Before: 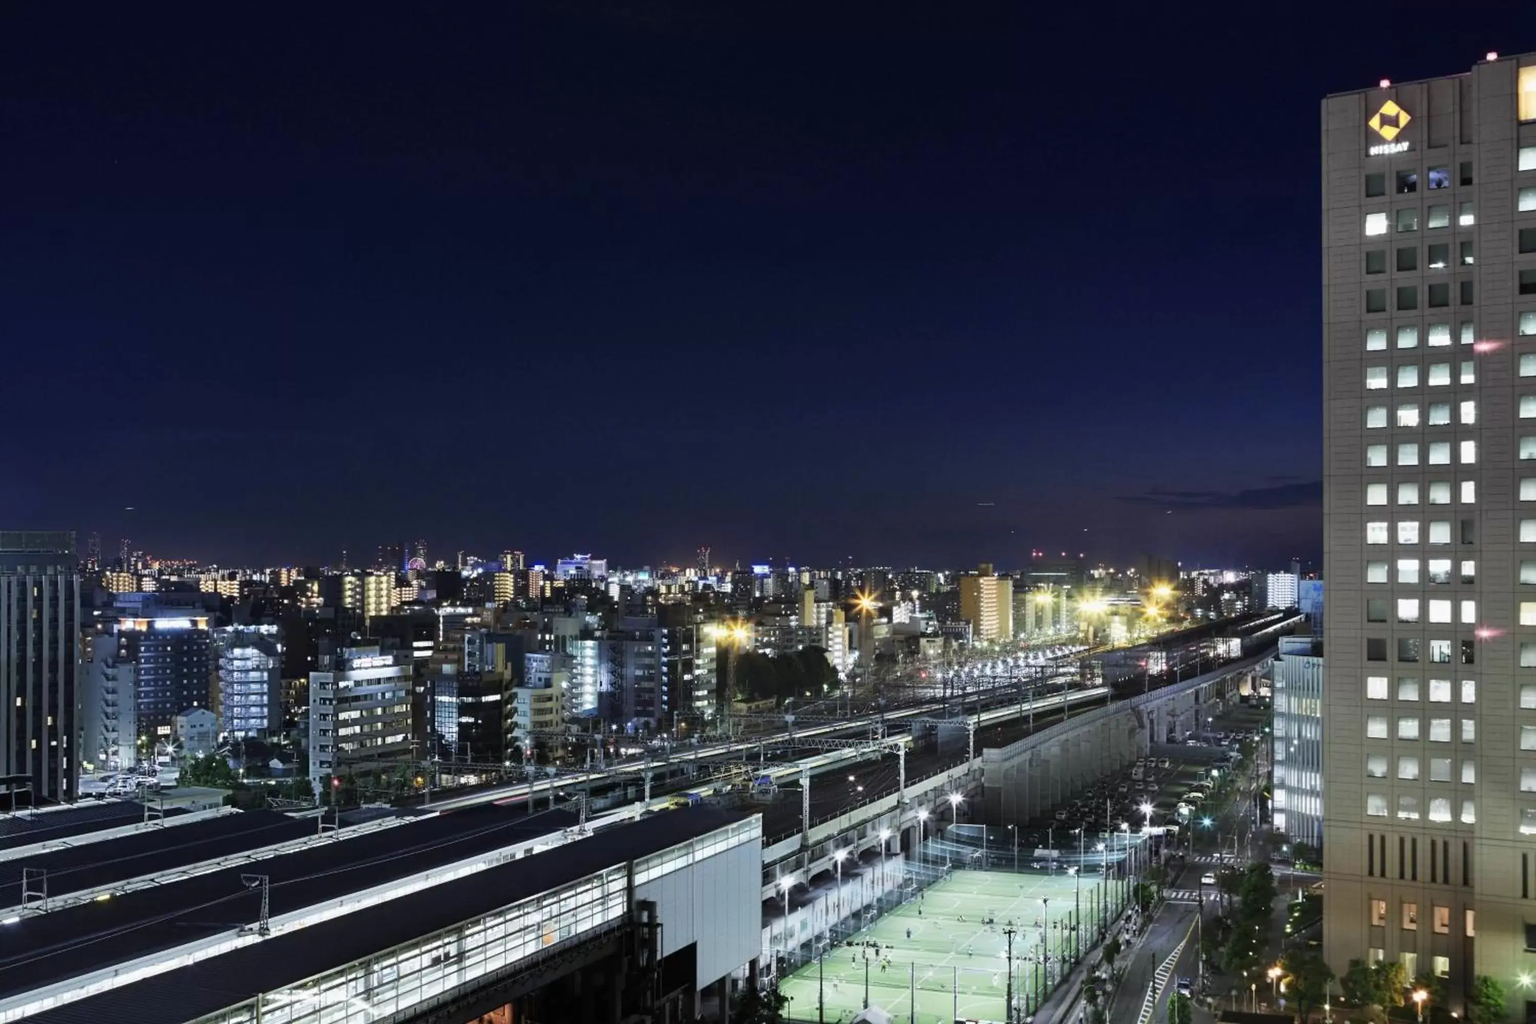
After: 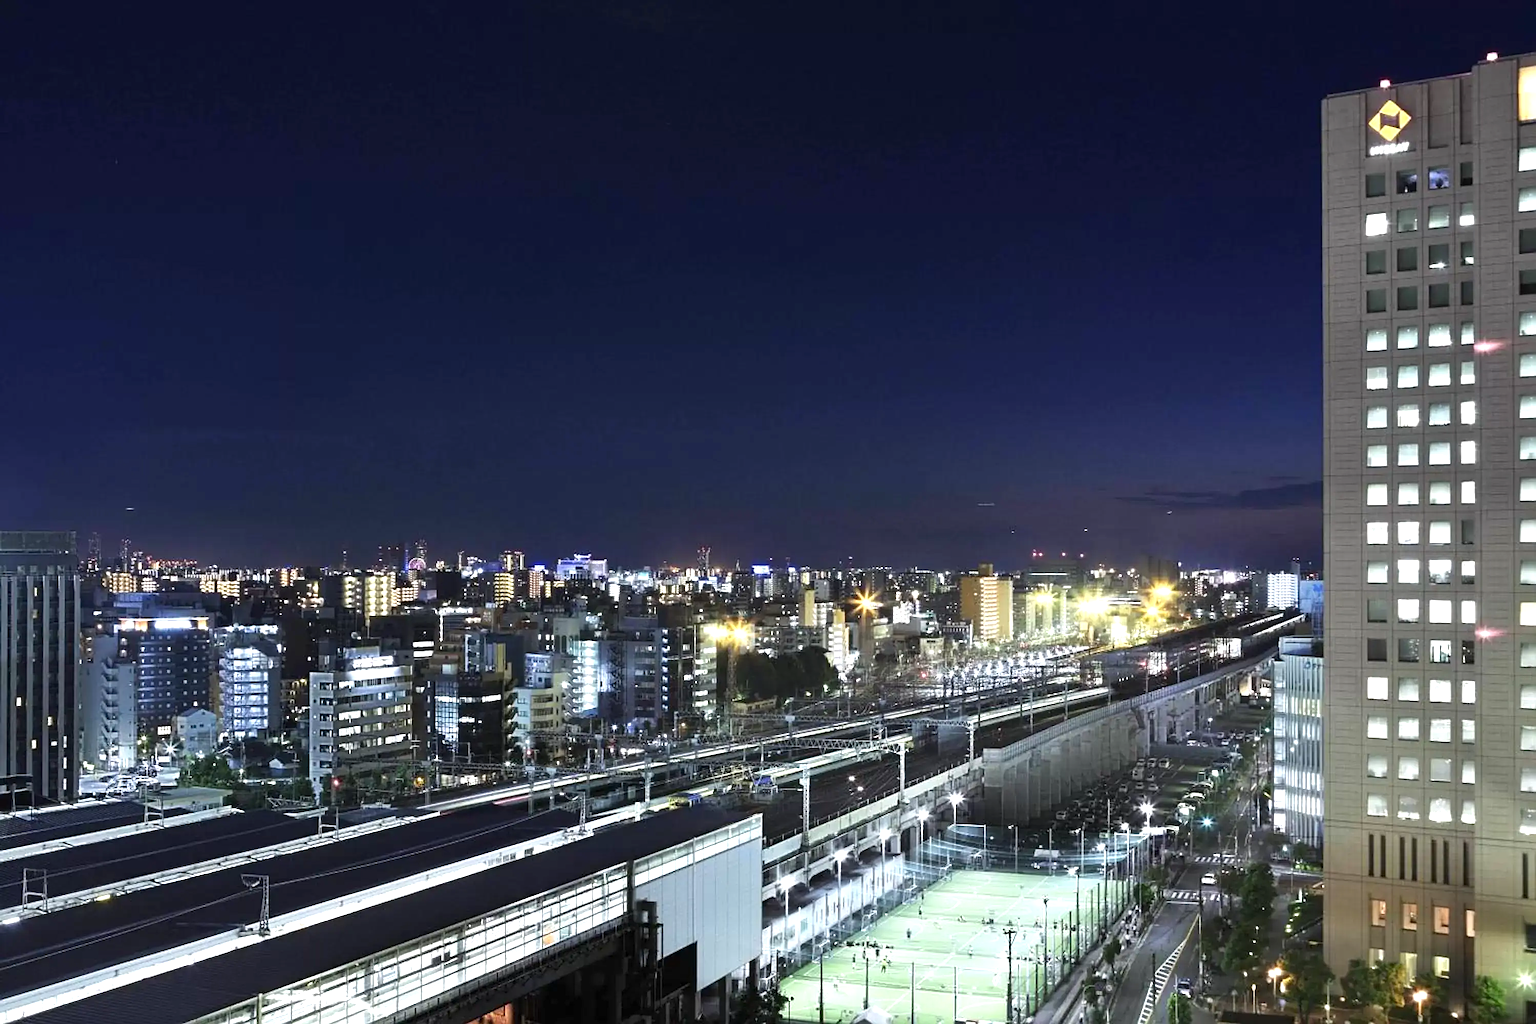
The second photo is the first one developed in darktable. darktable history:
exposure: exposure 0.669 EV, compensate highlight preservation false
tone equalizer: on, module defaults
sharpen: on, module defaults
